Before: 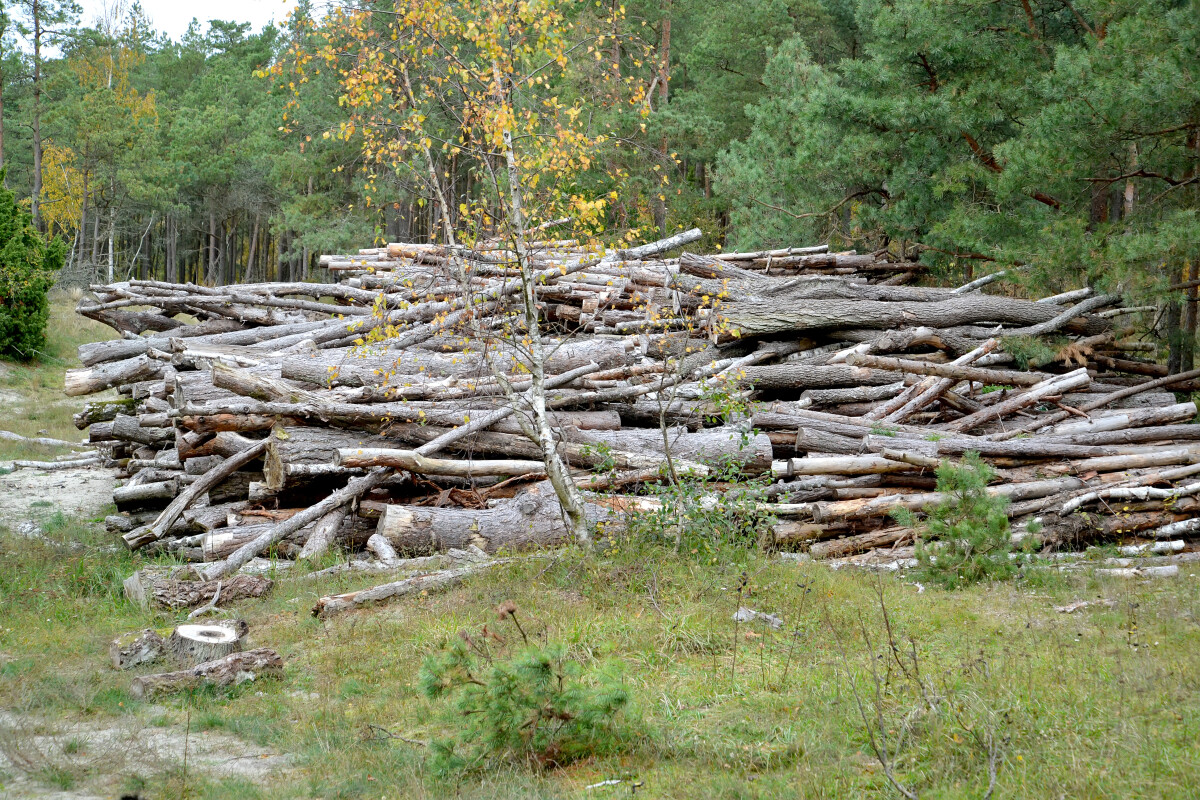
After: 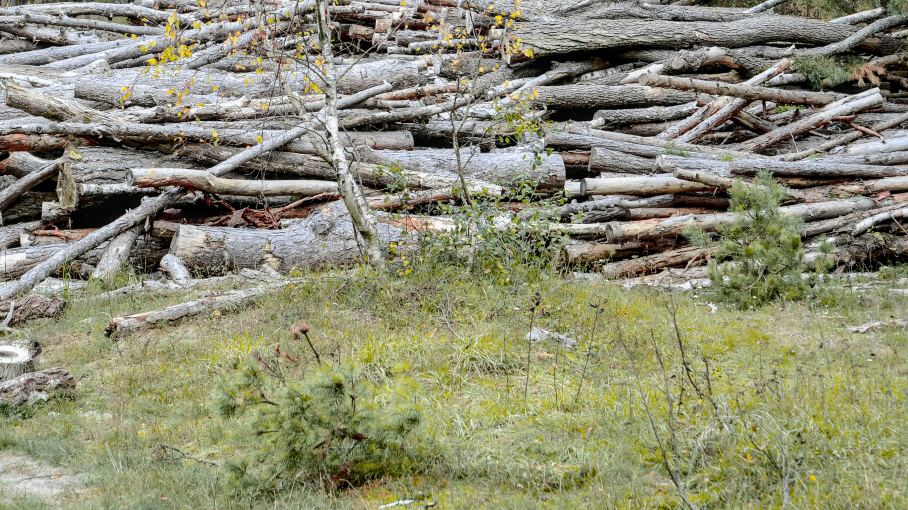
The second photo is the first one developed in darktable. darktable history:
tone curve: curves: ch0 [(0, 0) (0.23, 0.205) (0.486, 0.52) (0.822, 0.825) (0.994, 0.955)]; ch1 [(0, 0) (0.226, 0.261) (0.379, 0.442) (0.469, 0.472) (0.495, 0.495) (0.514, 0.504) (0.561, 0.568) (0.59, 0.612) (1, 1)]; ch2 [(0, 0) (0.269, 0.299) (0.459, 0.441) (0.498, 0.499) (0.523, 0.52) (0.586, 0.569) (0.635, 0.617) (0.659, 0.681) (0.718, 0.764) (1, 1)], color space Lab, independent channels, preserve colors none
local contrast: on, module defaults
crop and rotate: left 17.299%, top 35.115%, right 7.015%, bottom 1.024%
